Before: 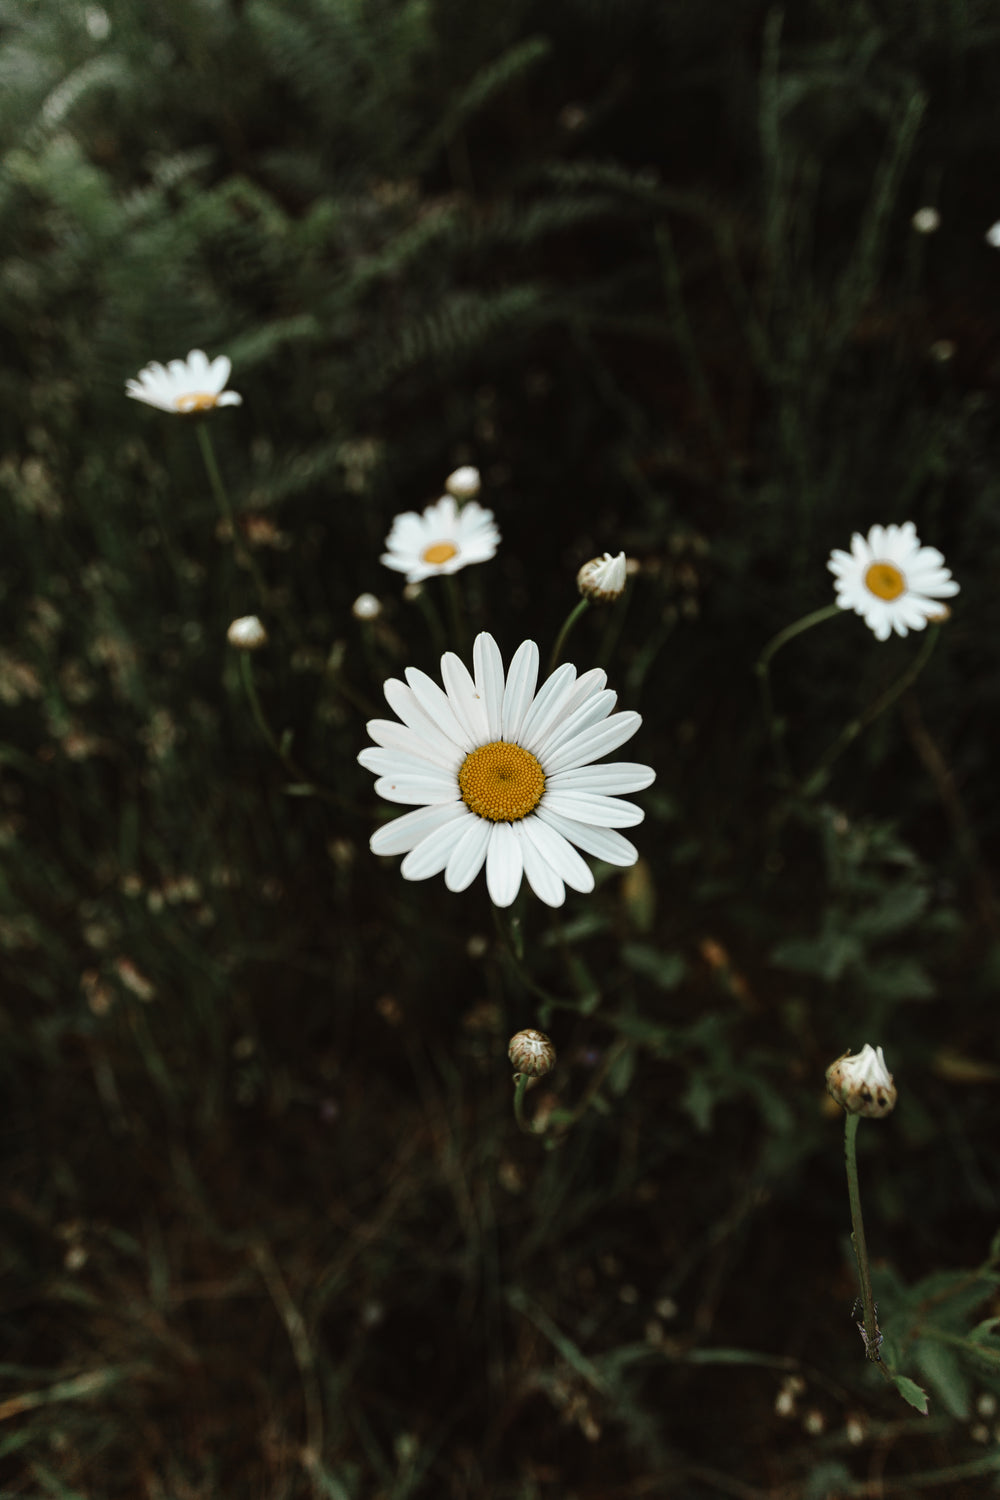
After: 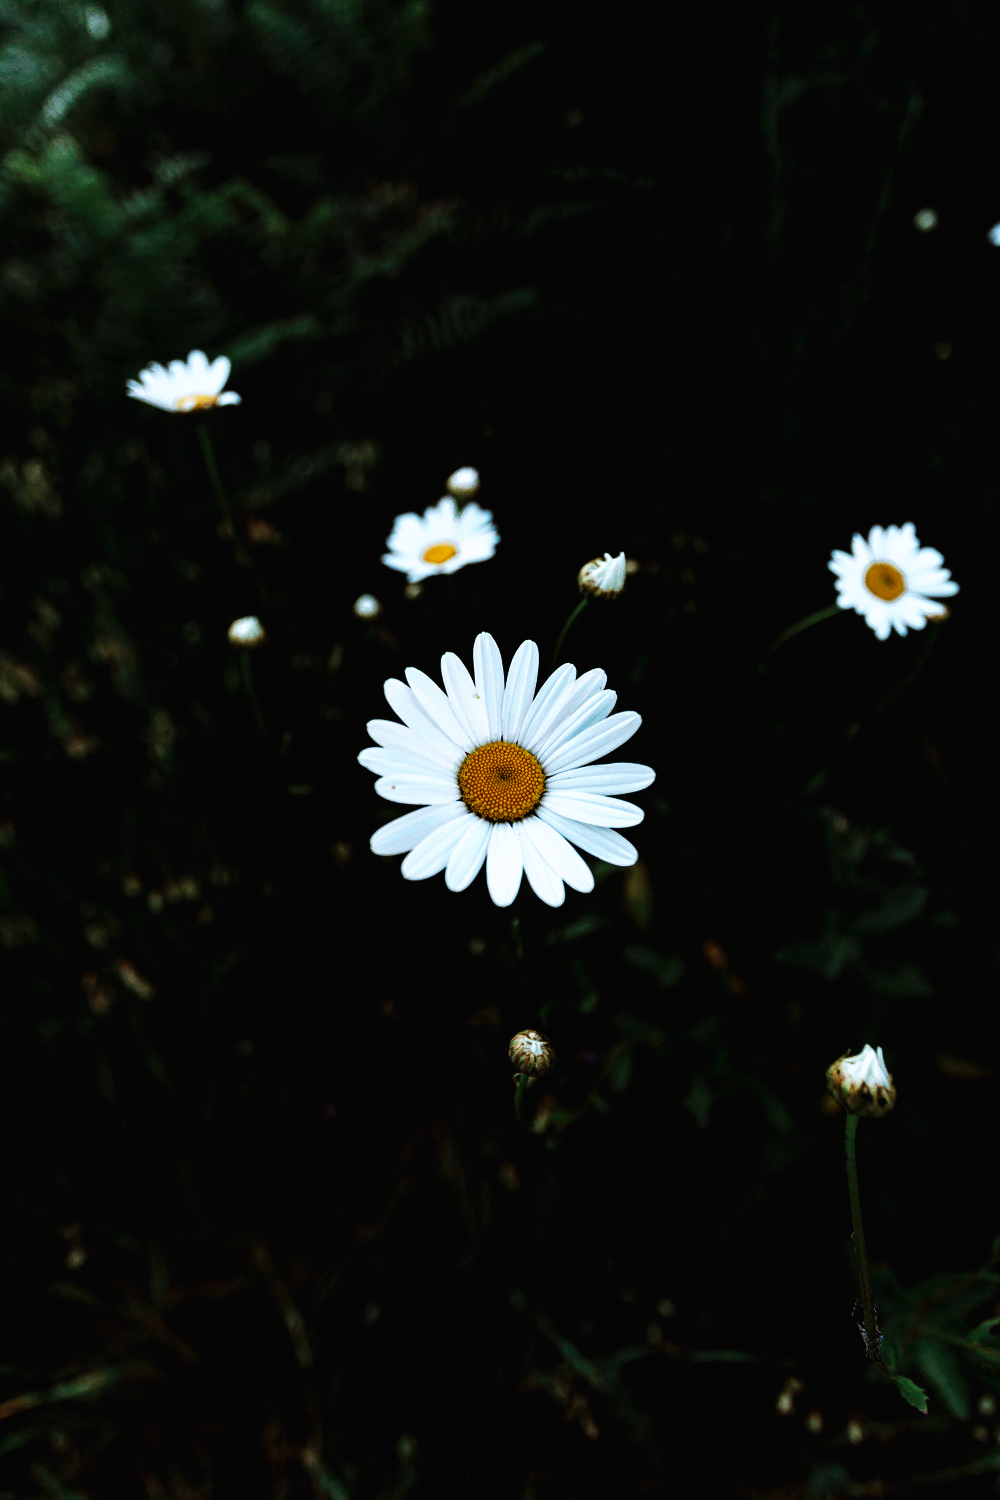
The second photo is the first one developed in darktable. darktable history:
velvia: on, module defaults
tone curve: curves: ch0 [(0, 0) (0.003, 0.007) (0.011, 0.009) (0.025, 0.01) (0.044, 0.012) (0.069, 0.013) (0.1, 0.014) (0.136, 0.021) (0.177, 0.038) (0.224, 0.06) (0.277, 0.099) (0.335, 0.16) (0.399, 0.227) (0.468, 0.329) (0.543, 0.45) (0.623, 0.594) (0.709, 0.756) (0.801, 0.868) (0.898, 0.971) (1, 1)], preserve colors none
color calibration: x 0.372, y 0.386, temperature 4285.55 K
